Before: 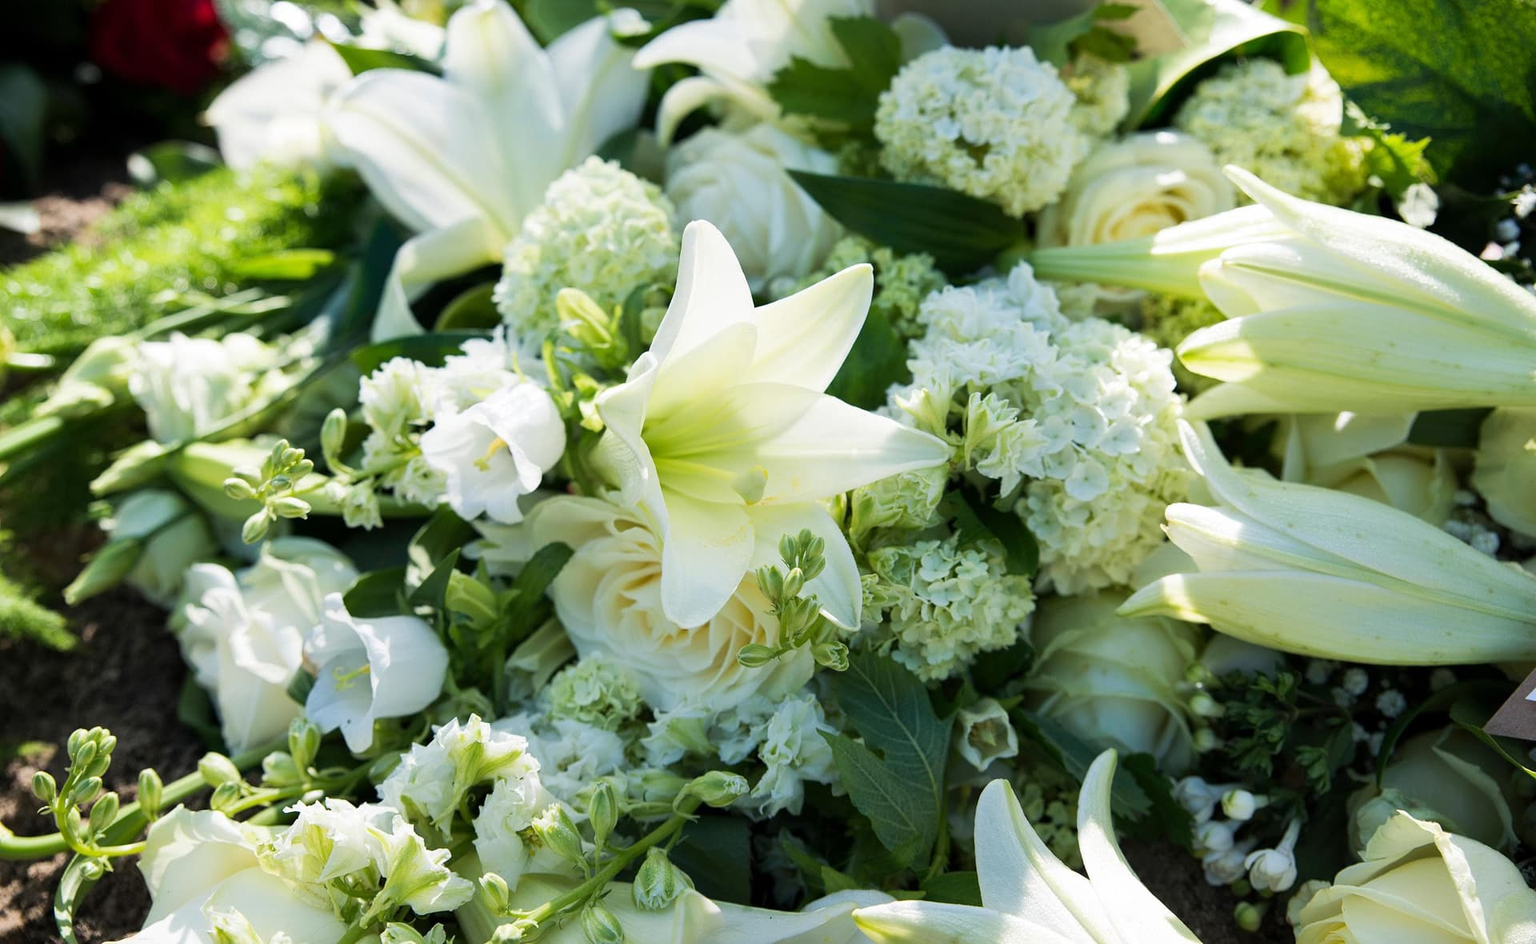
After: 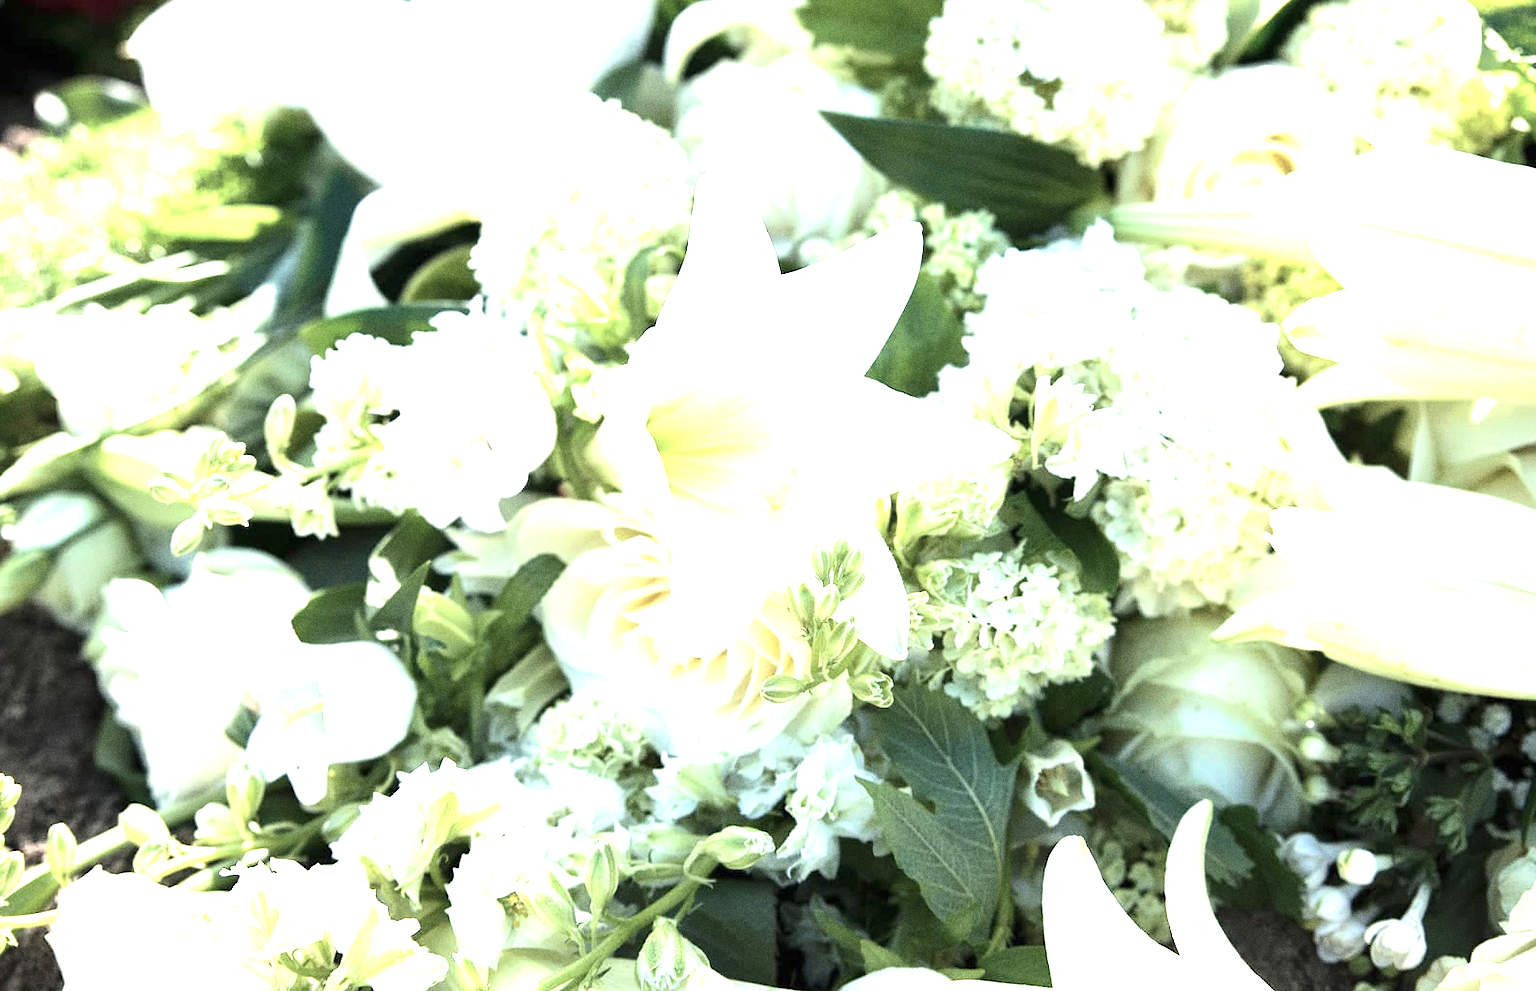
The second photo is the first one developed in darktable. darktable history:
grain: coarseness 8.68 ISO, strength 31.94%
exposure: black level correction 0, exposure 1.9 EV, compensate highlight preservation false
crop: left 6.446%, top 8.188%, right 9.538%, bottom 3.548%
contrast brightness saturation: contrast 0.1, saturation -0.36
